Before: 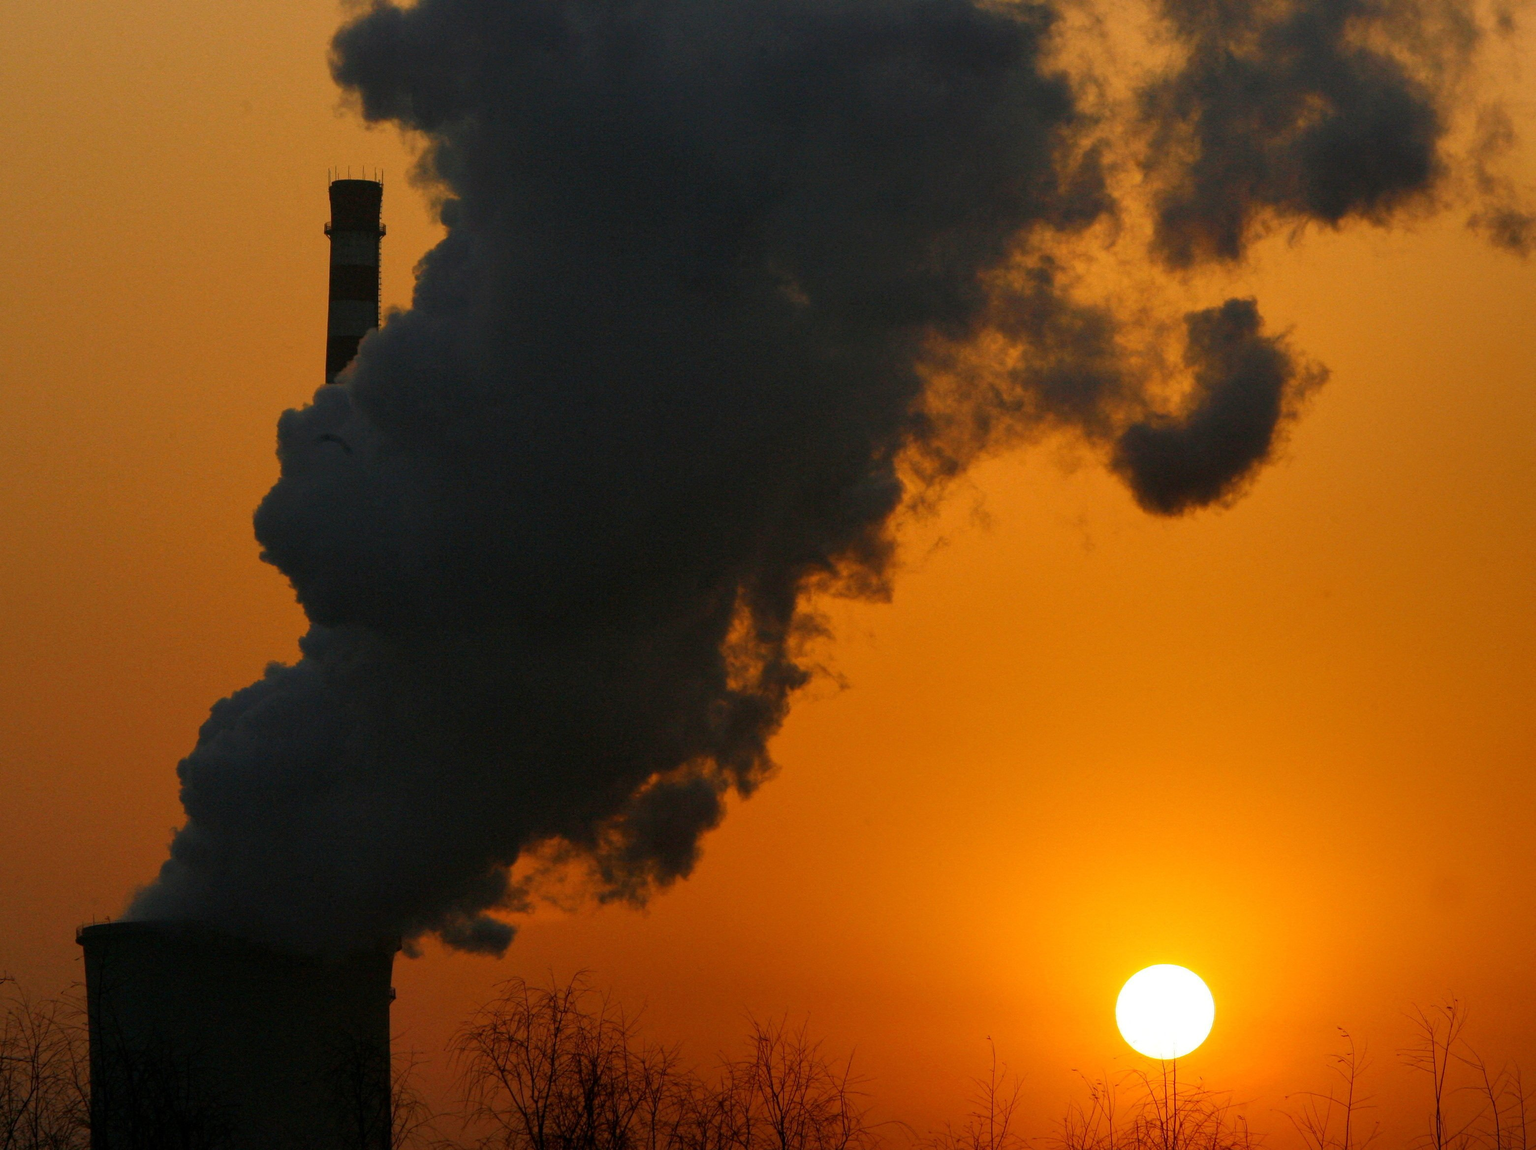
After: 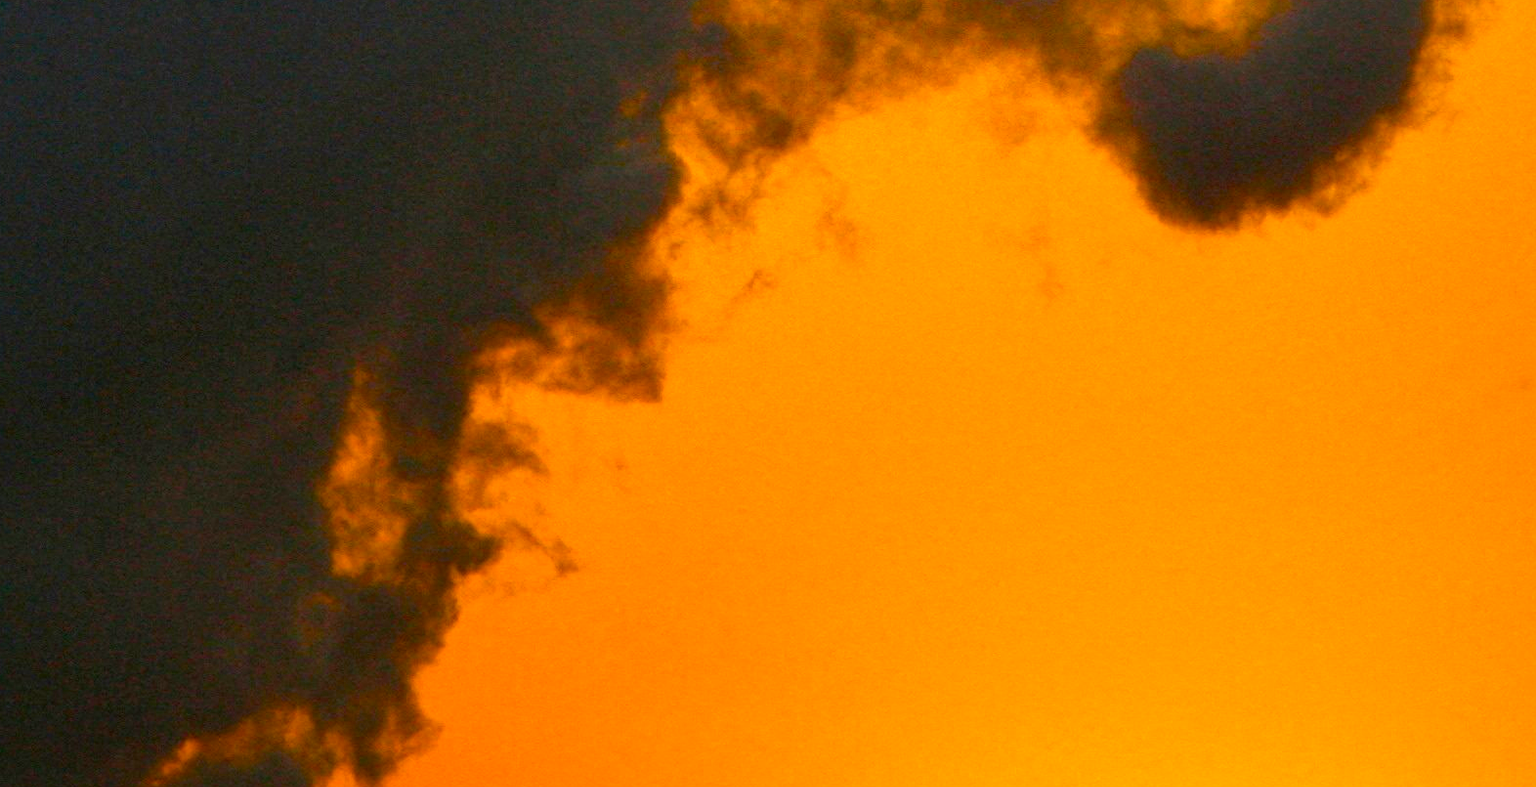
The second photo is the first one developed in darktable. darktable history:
color balance rgb: perceptual saturation grading › global saturation 40.75%, perceptual saturation grading › highlights -25.187%, perceptual saturation grading › mid-tones 34.305%, perceptual saturation grading › shadows 36.196%
crop: left 36.423%, top 34.855%, right 13.198%, bottom 30.606%
local contrast: mode bilateral grid, contrast 20, coarseness 51, detail 119%, midtone range 0.2
color correction: highlights b* 0.037, saturation 0.984
exposure: black level correction 0, exposure 0.837 EV, compensate highlight preservation false
